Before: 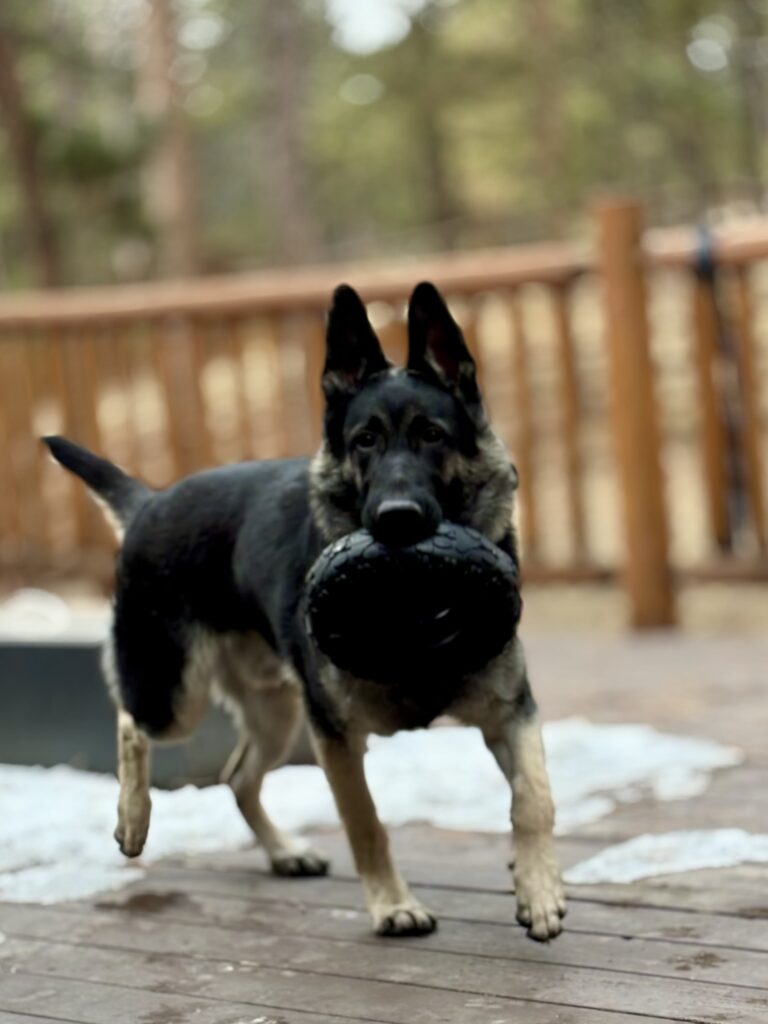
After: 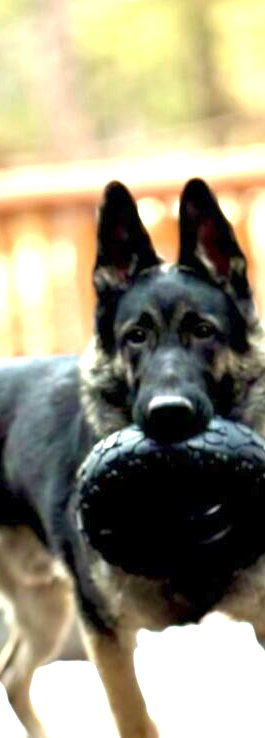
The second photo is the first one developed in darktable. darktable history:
color calibration: illuminant same as pipeline (D50), adaptation none (bypass), x 0.332, y 0.334, temperature 5017.52 K
exposure: exposure 2.057 EV, compensate exposure bias true, compensate highlight preservation false
crop and rotate: left 29.851%, top 10.211%, right 35.642%, bottom 17.685%
